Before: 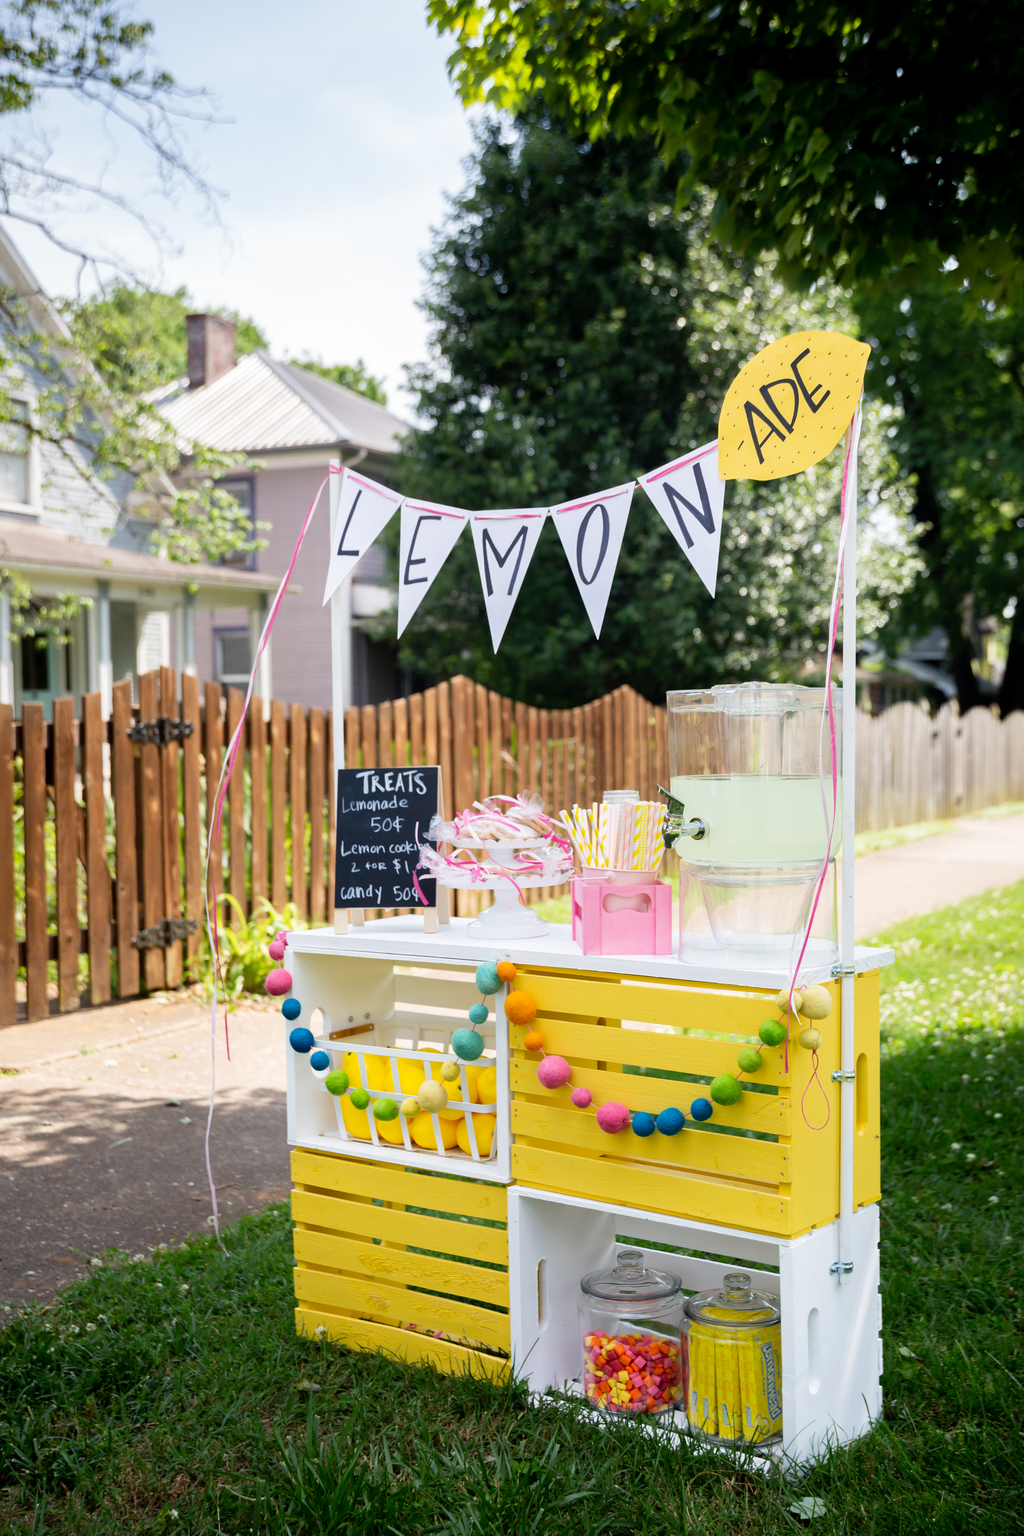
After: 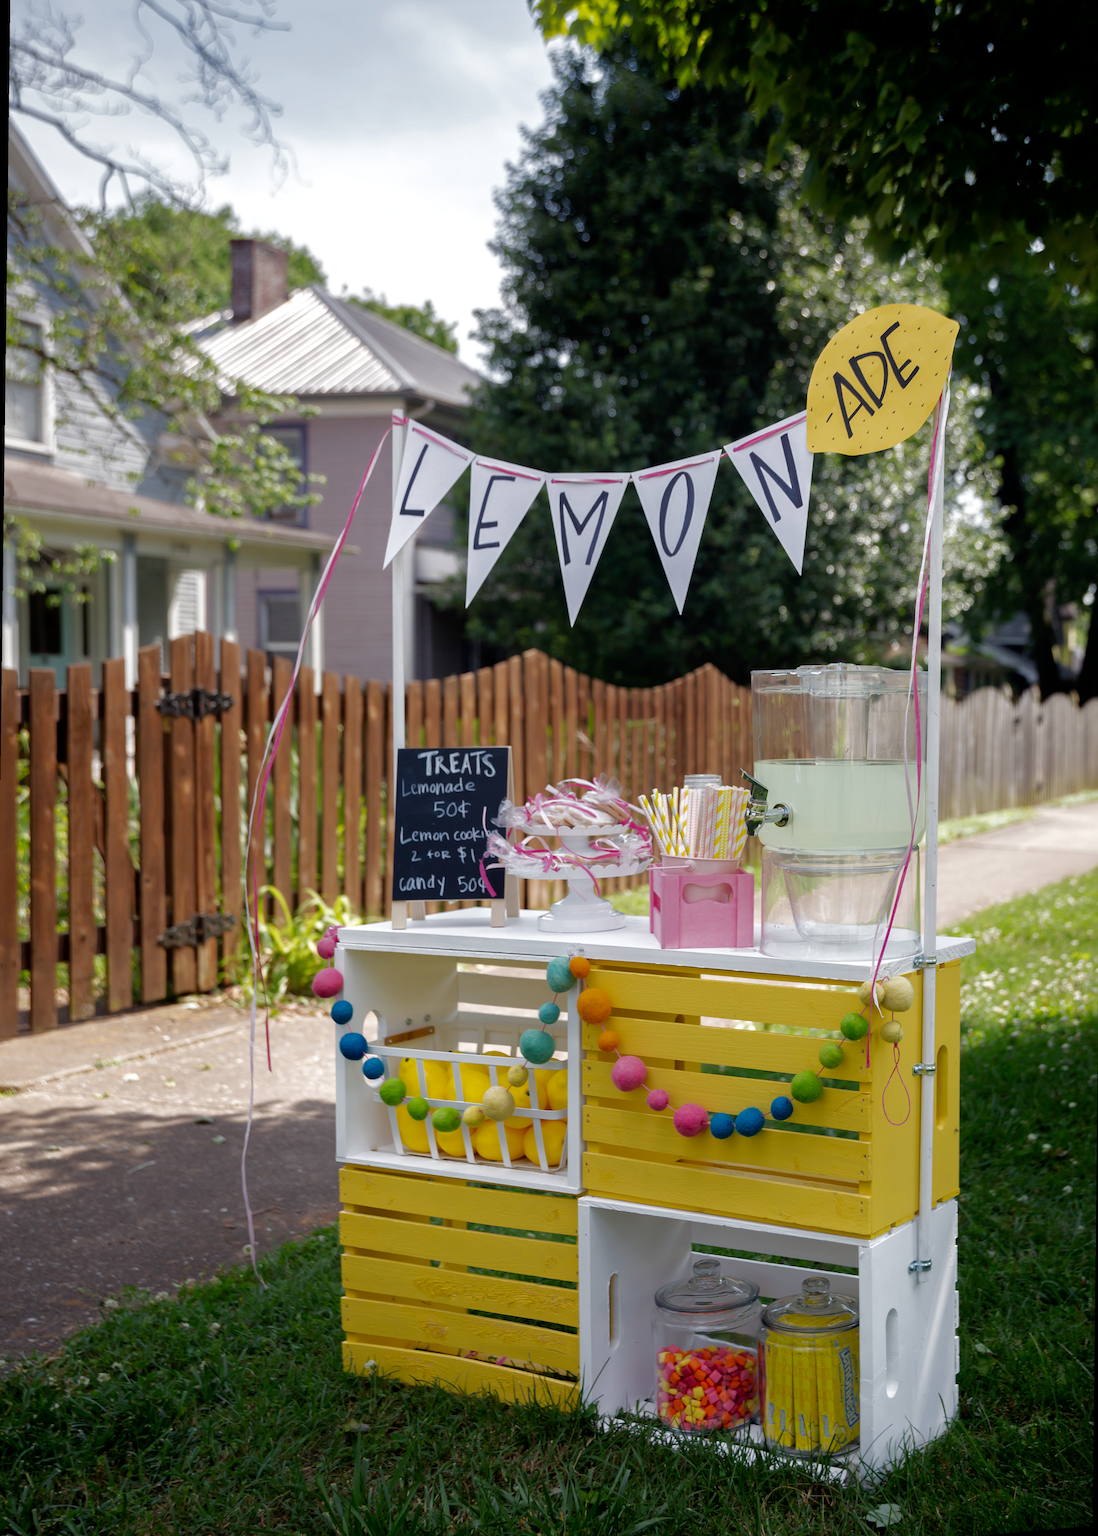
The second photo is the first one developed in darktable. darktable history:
rotate and perspective: rotation 0.679°, lens shift (horizontal) 0.136, crop left 0.009, crop right 0.991, crop top 0.078, crop bottom 0.95
base curve: curves: ch0 [(0, 0) (0.826, 0.587) (1, 1)]
color balance: gamma [0.9, 0.988, 0.975, 1.025], gain [1.05, 1, 1, 1]
